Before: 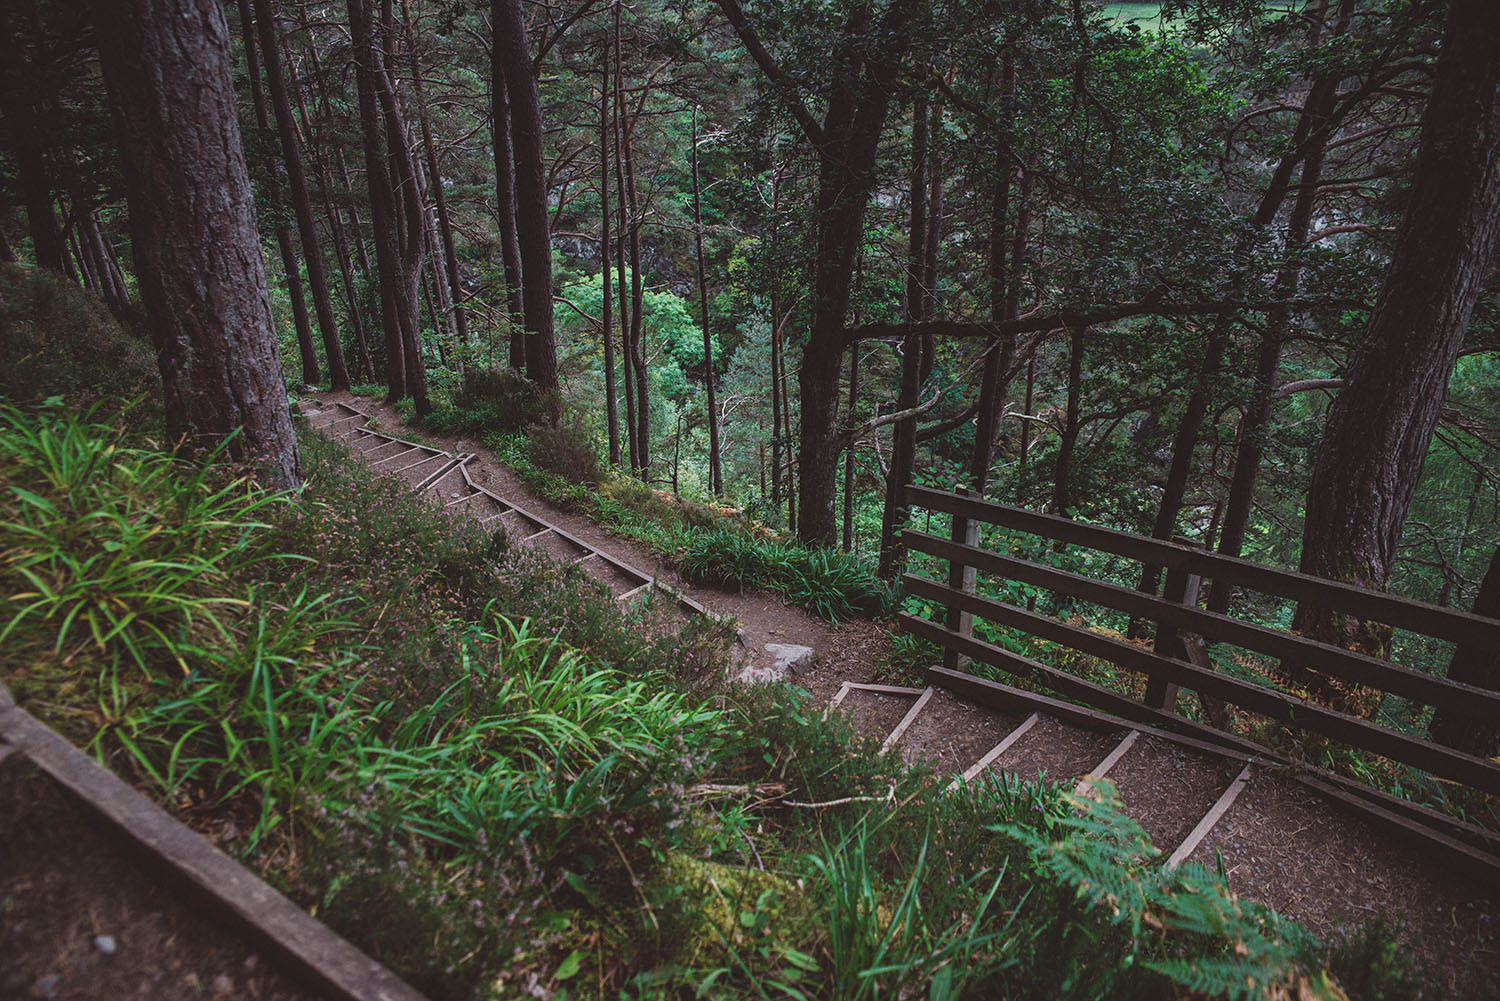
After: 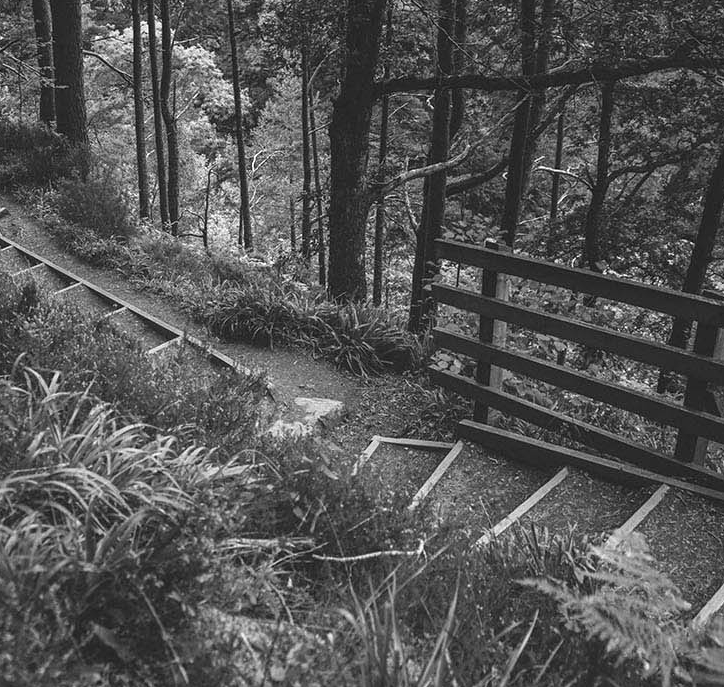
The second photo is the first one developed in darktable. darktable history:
exposure: black level correction 0, exposure 0.5 EV, compensate exposure bias true, compensate highlight preservation false
monochrome: a 1.94, b -0.638
crop: left 31.379%, top 24.658%, right 20.326%, bottom 6.628%
color balance rgb: perceptual saturation grading › global saturation 20%, global vibrance 20%
